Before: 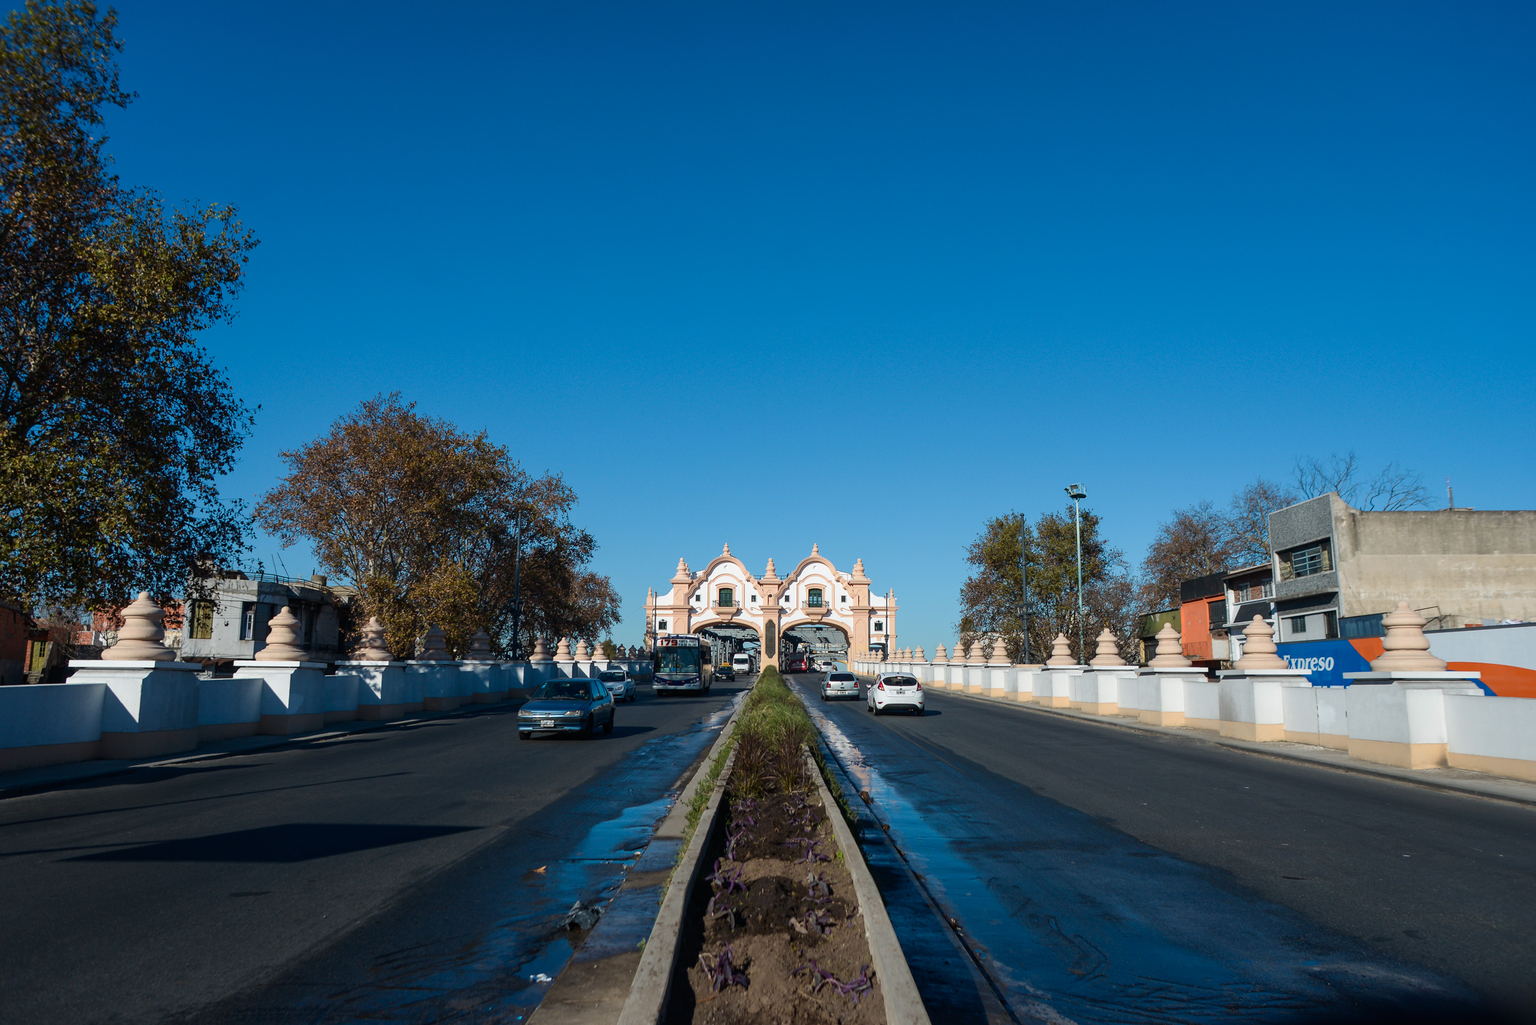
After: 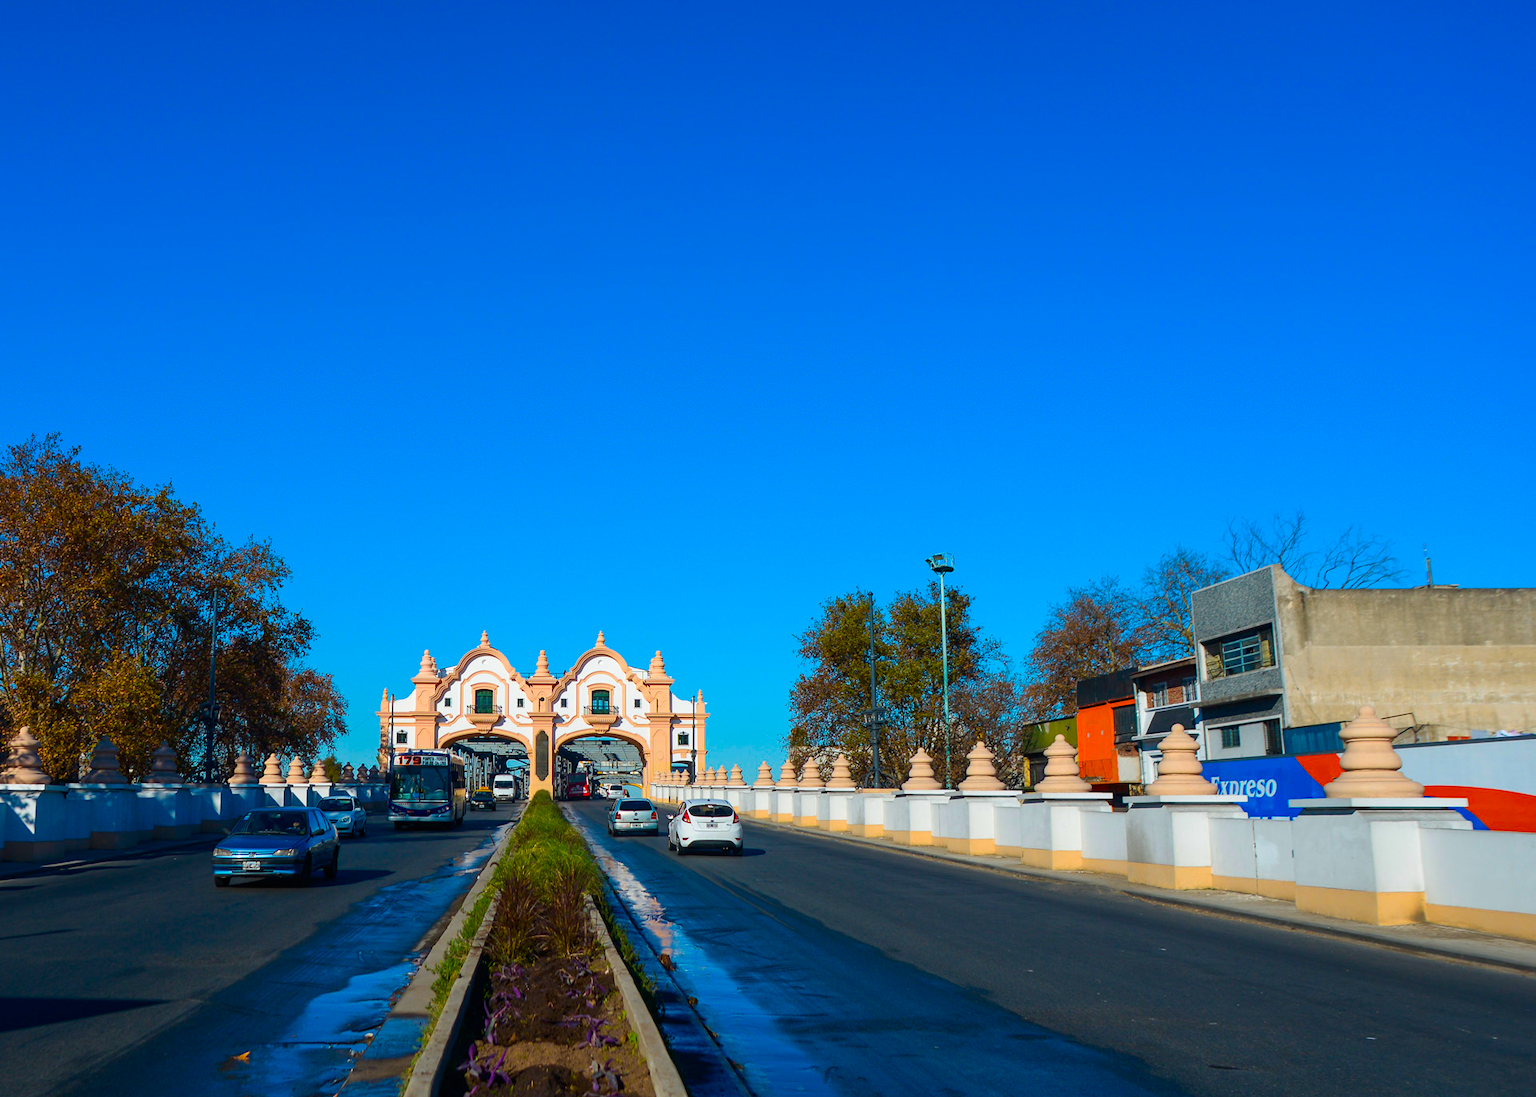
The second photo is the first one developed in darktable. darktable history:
color balance rgb: linear chroma grading › global chroma 15%, perceptual saturation grading › global saturation 30%
crop: left 23.095%, top 5.827%, bottom 11.854%
contrast brightness saturation: brightness -0.02, saturation 0.35
